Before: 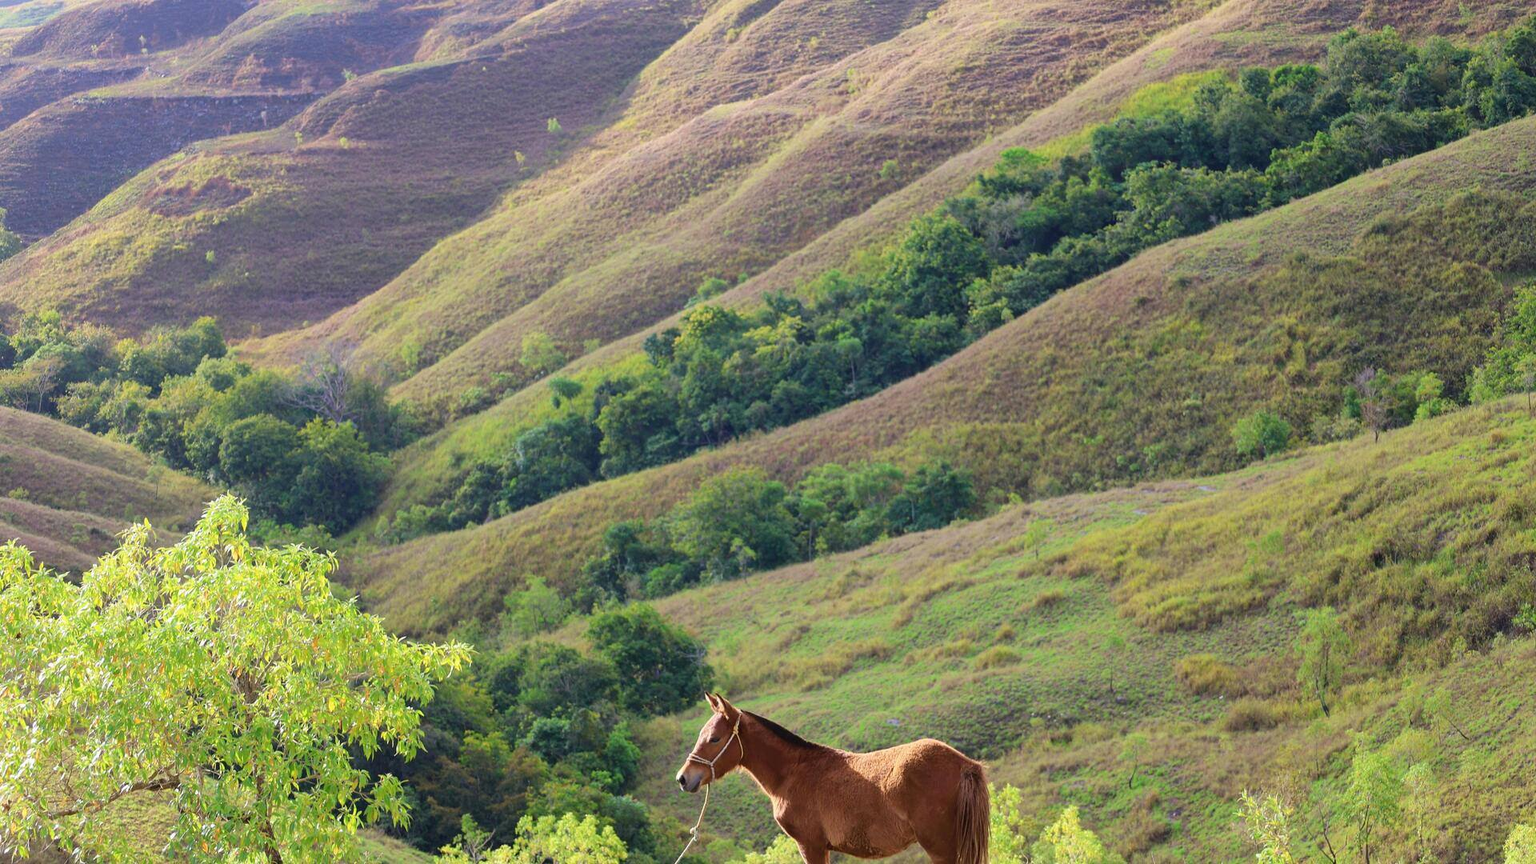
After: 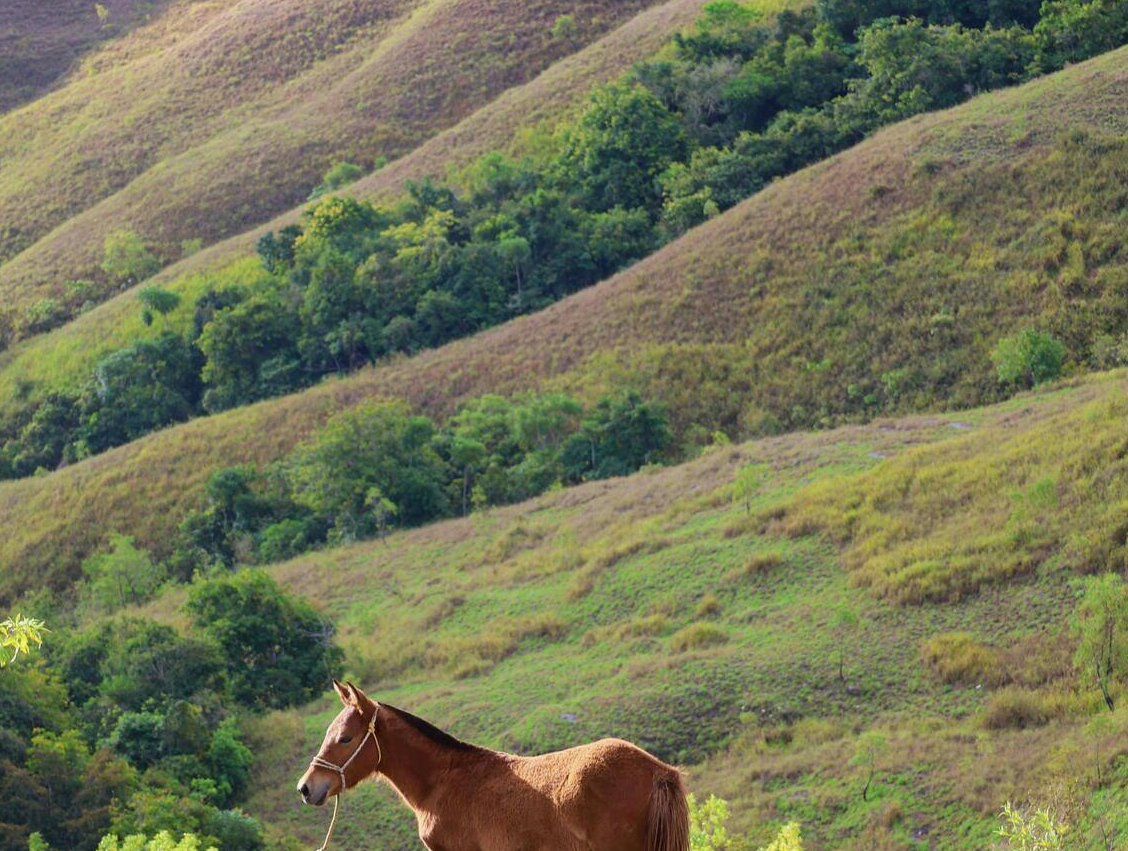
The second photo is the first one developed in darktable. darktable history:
exposure: black level correction 0.001, exposure -0.124 EV, compensate exposure bias true, compensate highlight preservation false
crop and rotate: left 28.577%, top 17.171%, right 12.661%, bottom 4.029%
